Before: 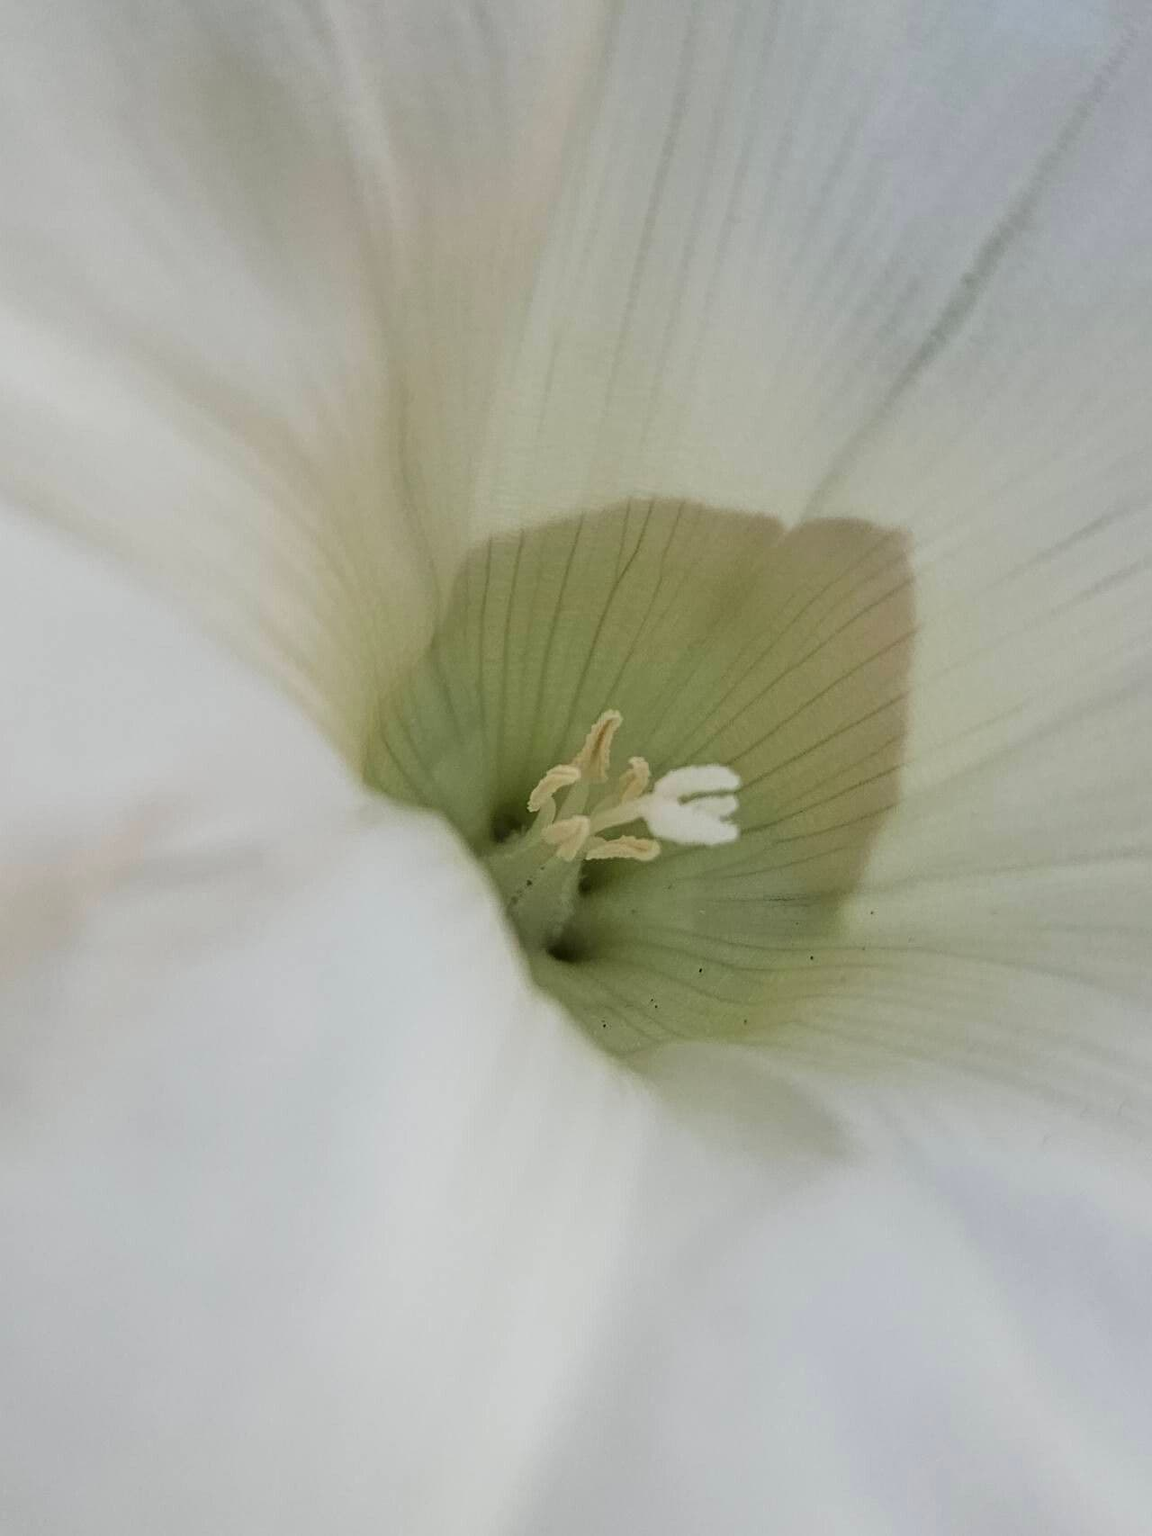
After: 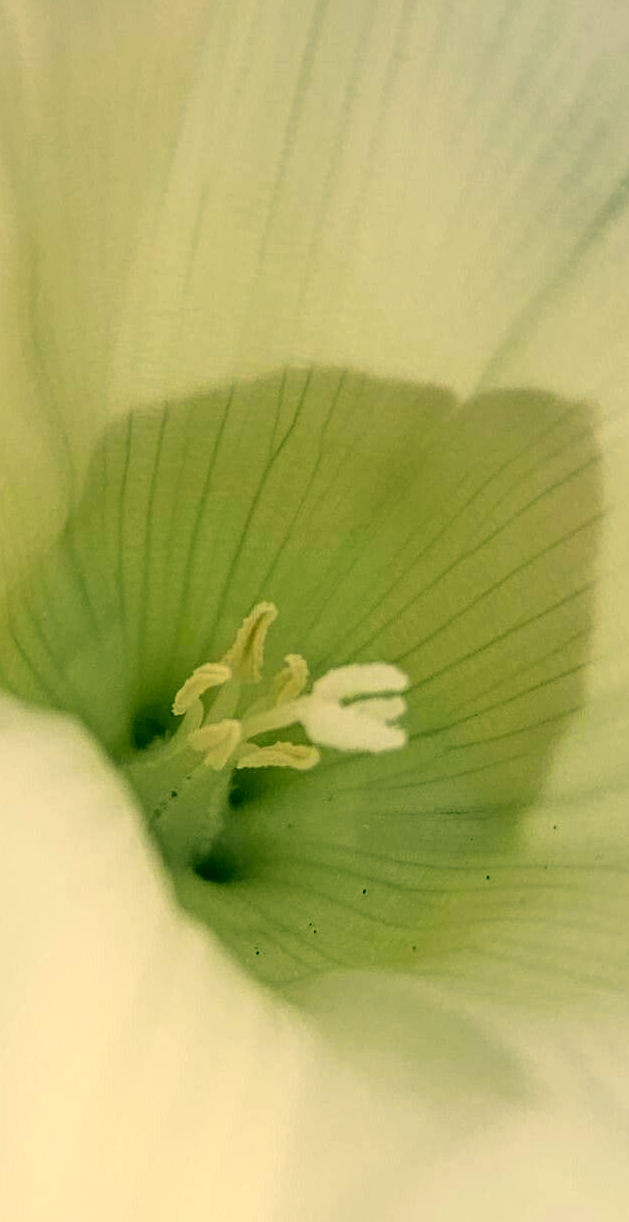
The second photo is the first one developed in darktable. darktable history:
color correction: highlights a* 5.71, highlights b* 33.1, shadows a* -25.54, shadows b* 3.88
crop: left 32.412%, top 10.989%, right 18.44%, bottom 17.411%
tone equalizer: -8 EV -0.439 EV, -7 EV -0.357 EV, -6 EV -0.336 EV, -5 EV -0.253 EV, -3 EV 0.21 EV, -2 EV 0.312 EV, -1 EV 0.401 EV, +0 EV 0.439 EV, mask exposure compensation -0.511 EV
